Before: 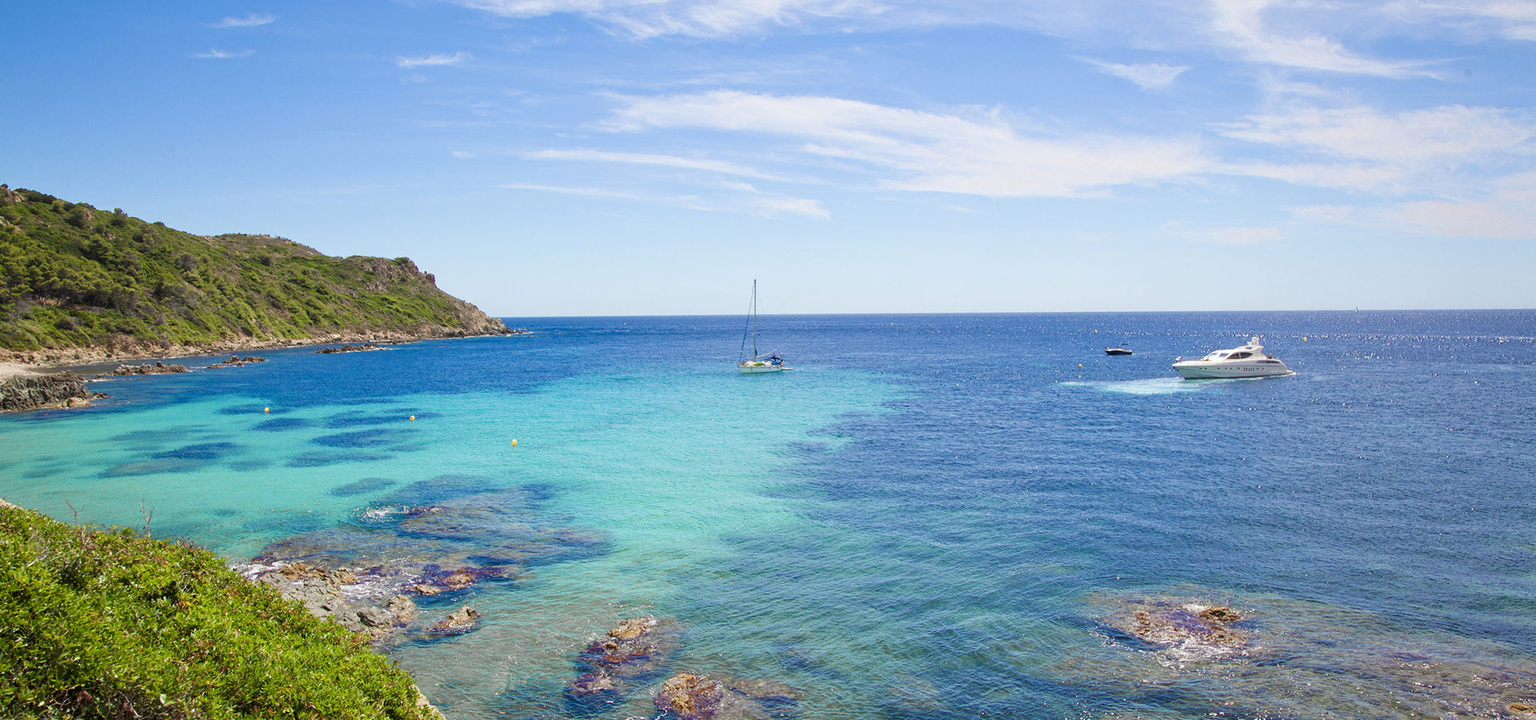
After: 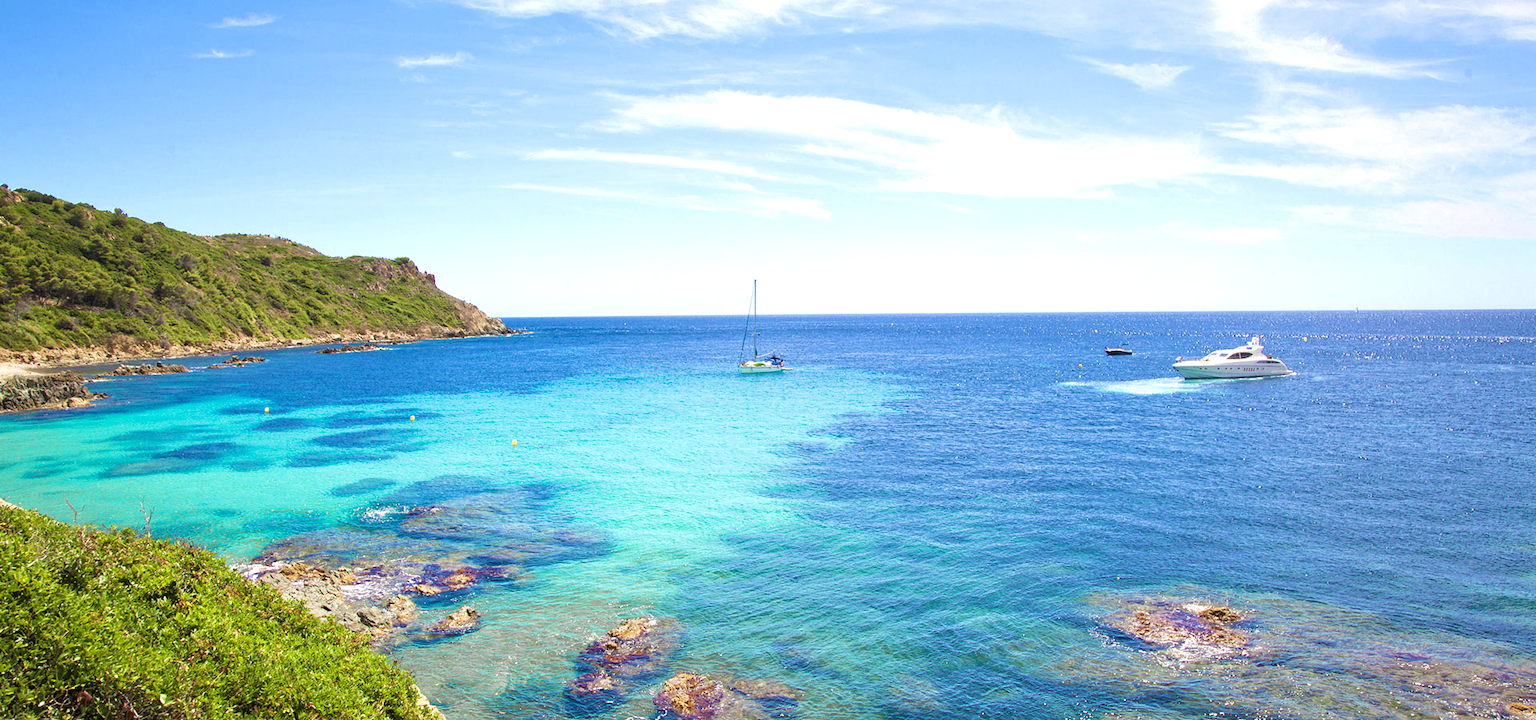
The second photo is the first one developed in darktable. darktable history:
velvia: strength 44.71%
exposure: exposure 0.521 EV, compensate highlight preservation false
